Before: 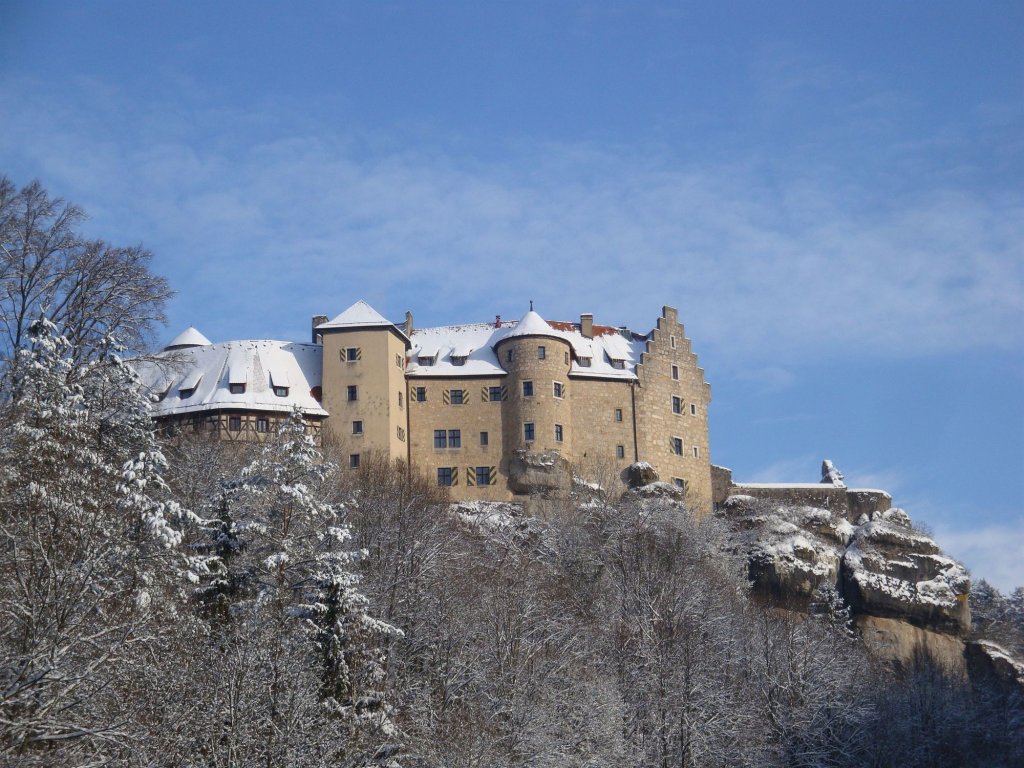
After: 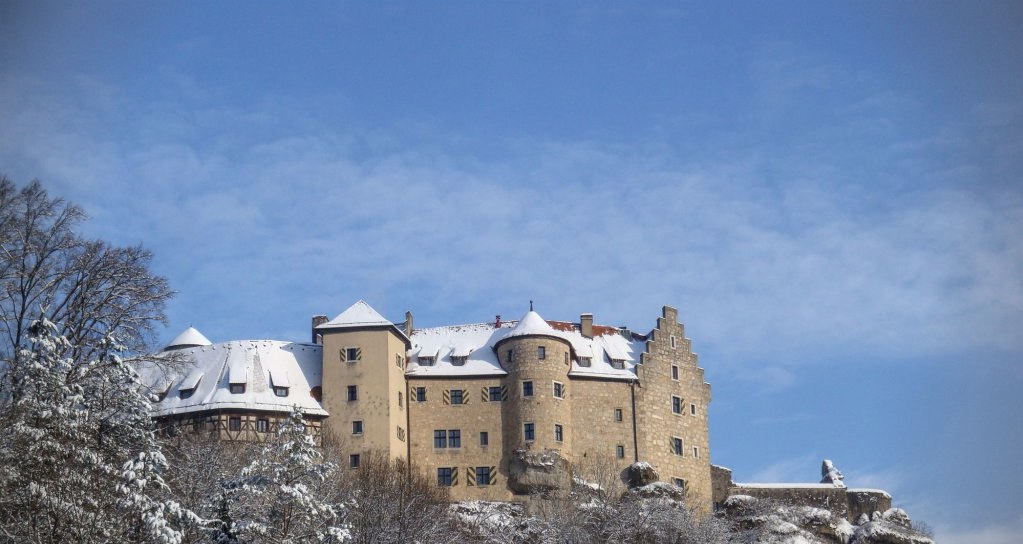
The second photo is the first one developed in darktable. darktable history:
crop: bottom 29.154%
vignetting: unbound false
local contrast: on, module defaults
